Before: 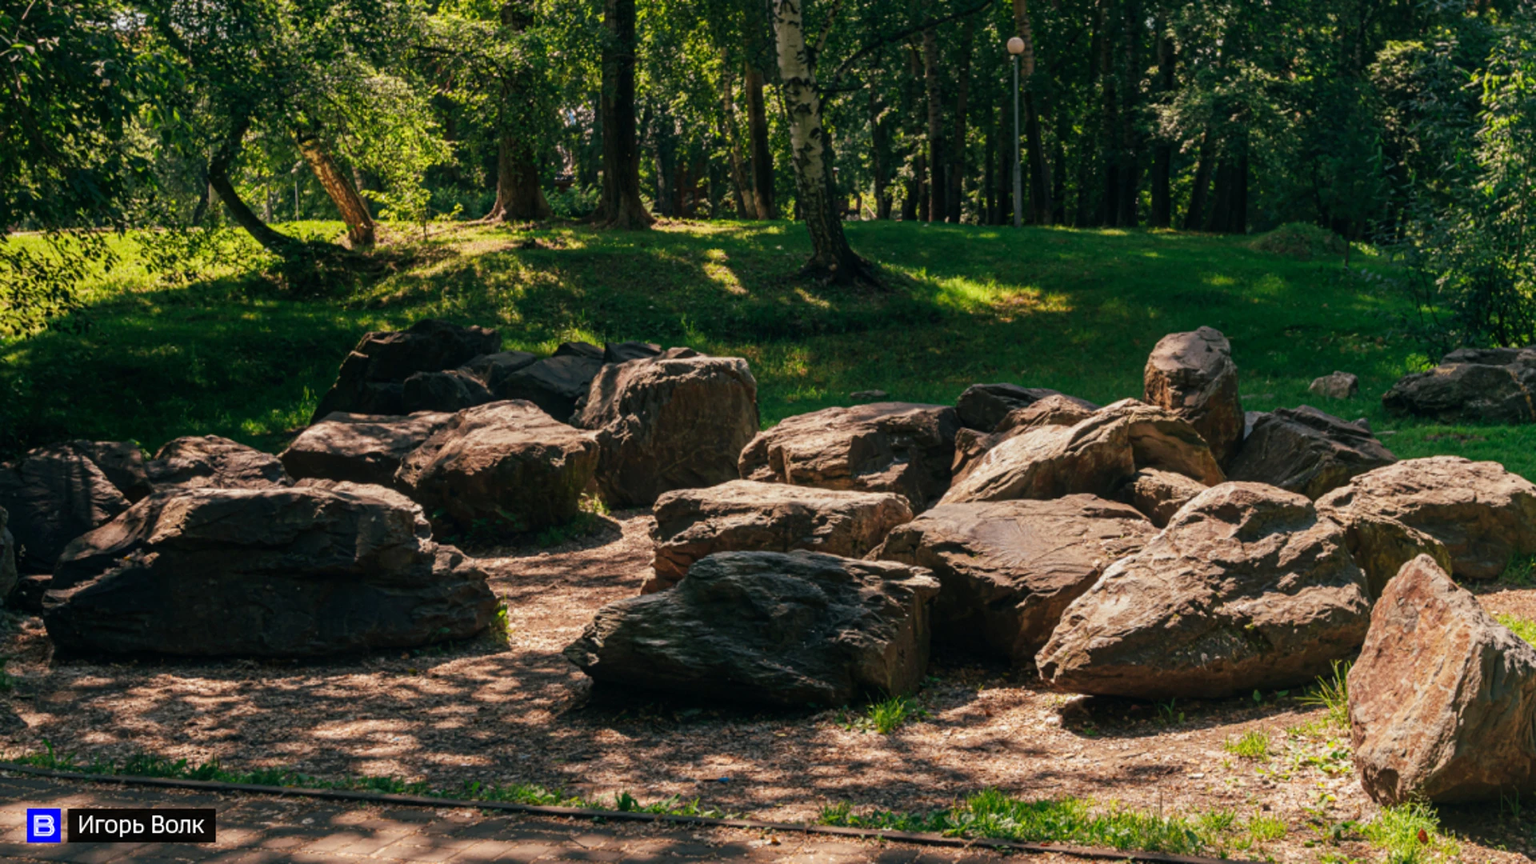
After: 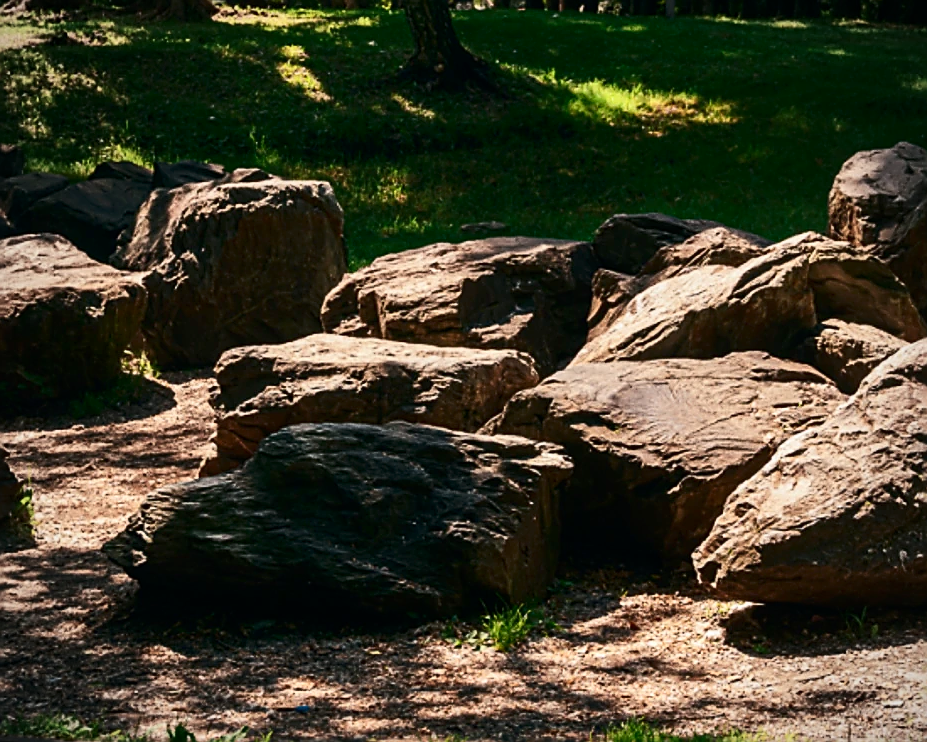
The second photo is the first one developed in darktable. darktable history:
crop: left 31.379%, top 24.658%, right 20.326%, bottom 6.628%
sharpen: radius 1.4, amount 1.25, threshold 0.7
contrast brightness saturation: contrast 0.28
vignetting: fall-off radius 60.92%
